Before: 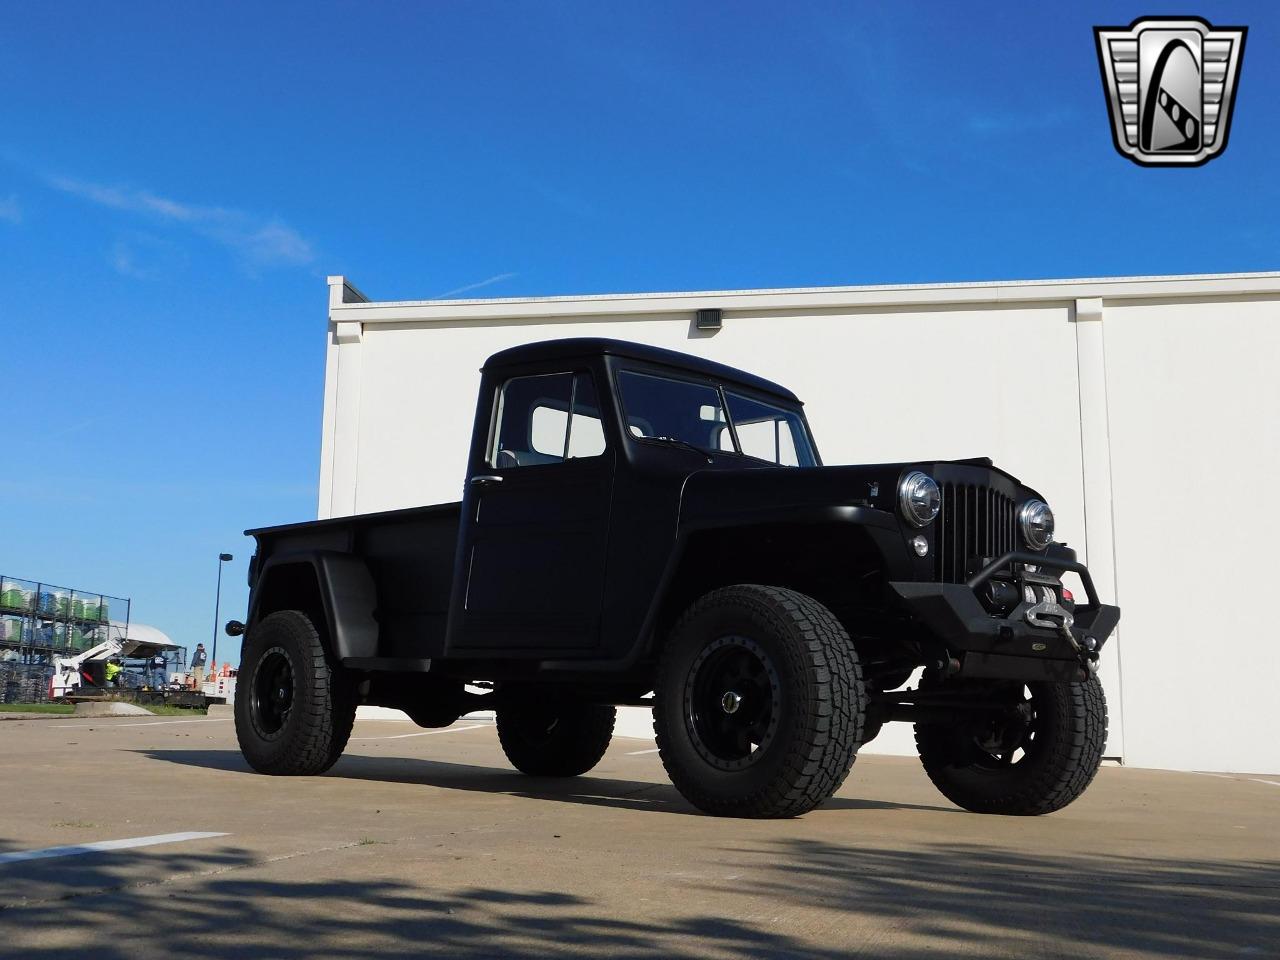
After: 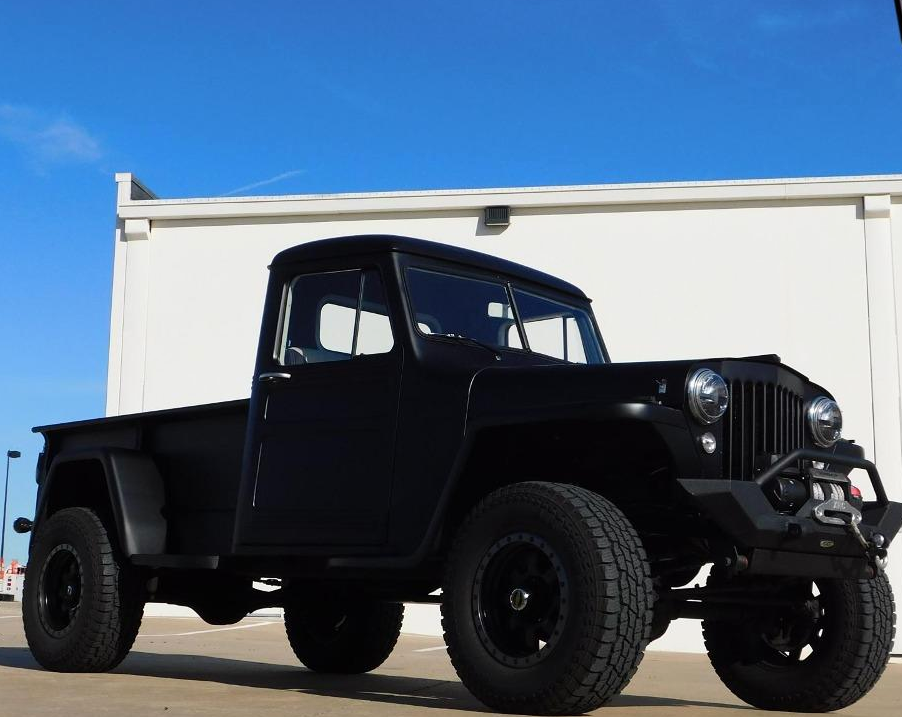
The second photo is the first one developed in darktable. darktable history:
contrast brightness saturation: contrast 0.095, brightness 0.022, saturation 0.017
crop and rotate: left 16.638%, top 10.815%, right 12.849%, bottom 14.461%
